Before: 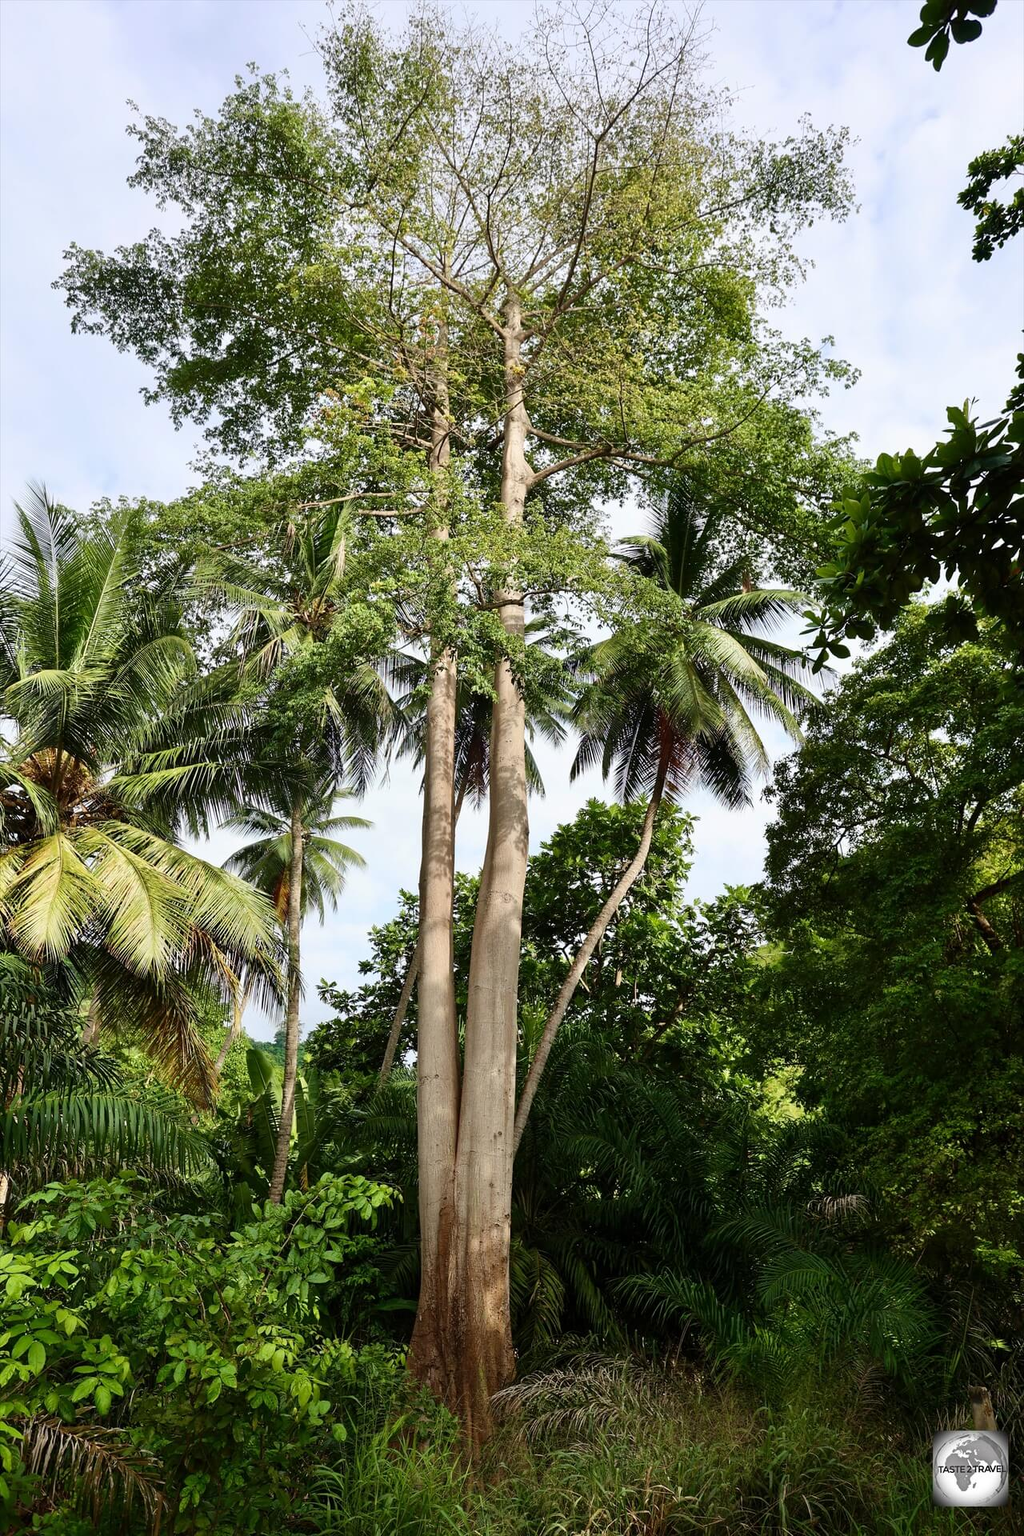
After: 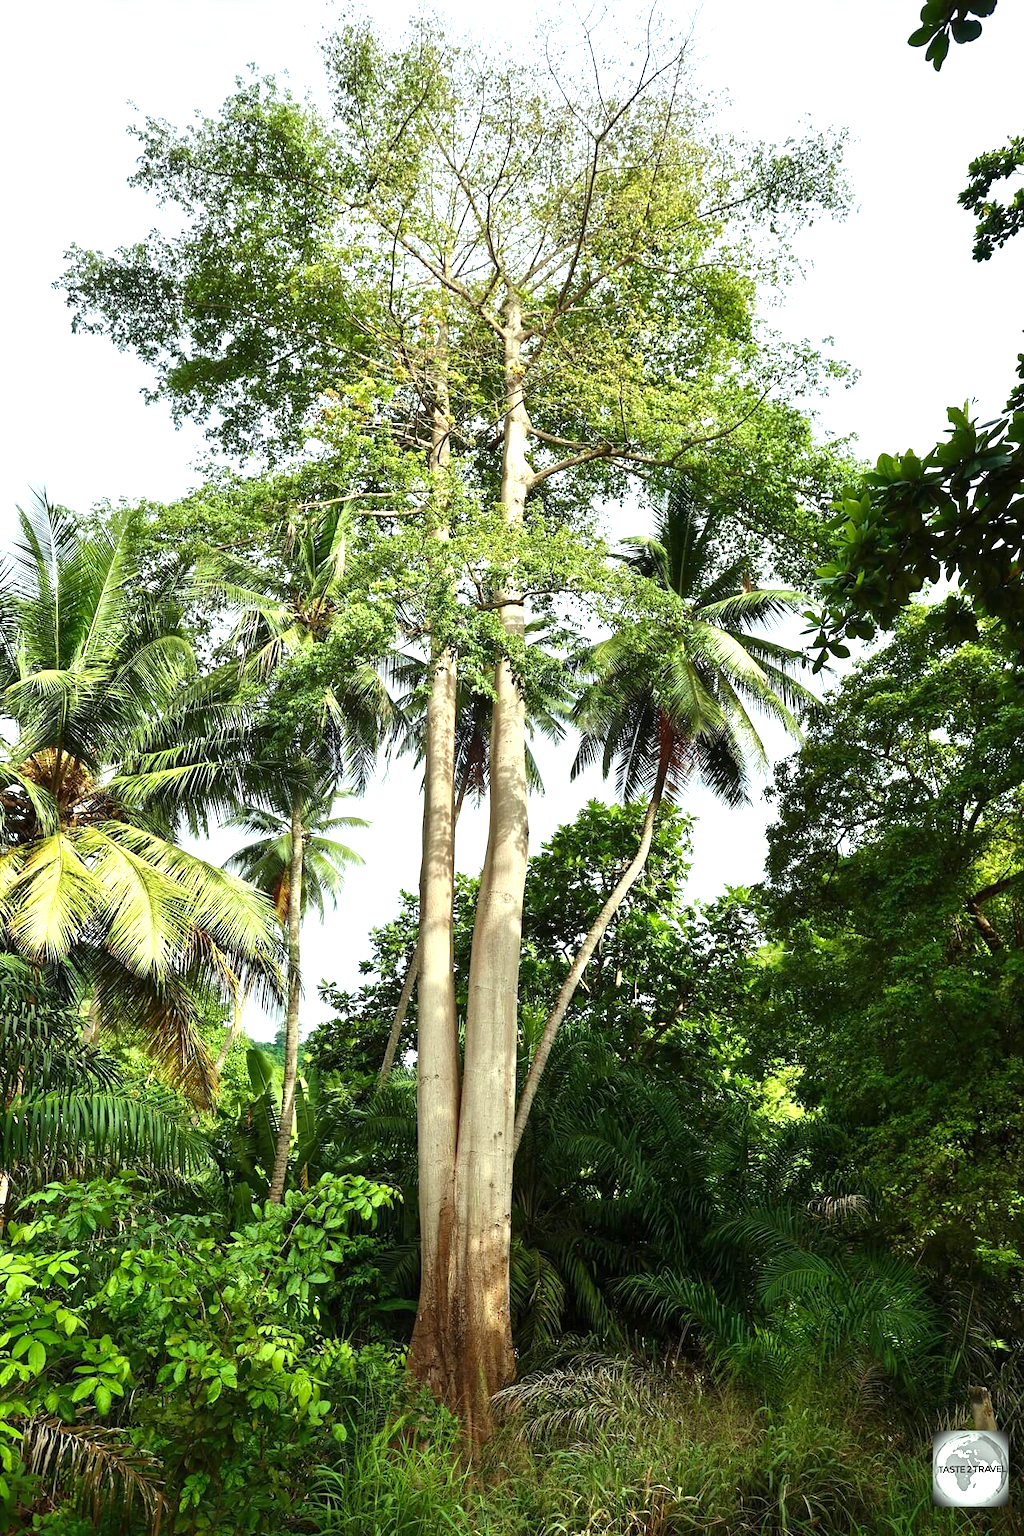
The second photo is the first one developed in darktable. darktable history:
color correction: highlights a* -7.91, highlights b* 3.56
exposure: black level correction 0, exposure 0.89 EV, compensate highlight preservation false
